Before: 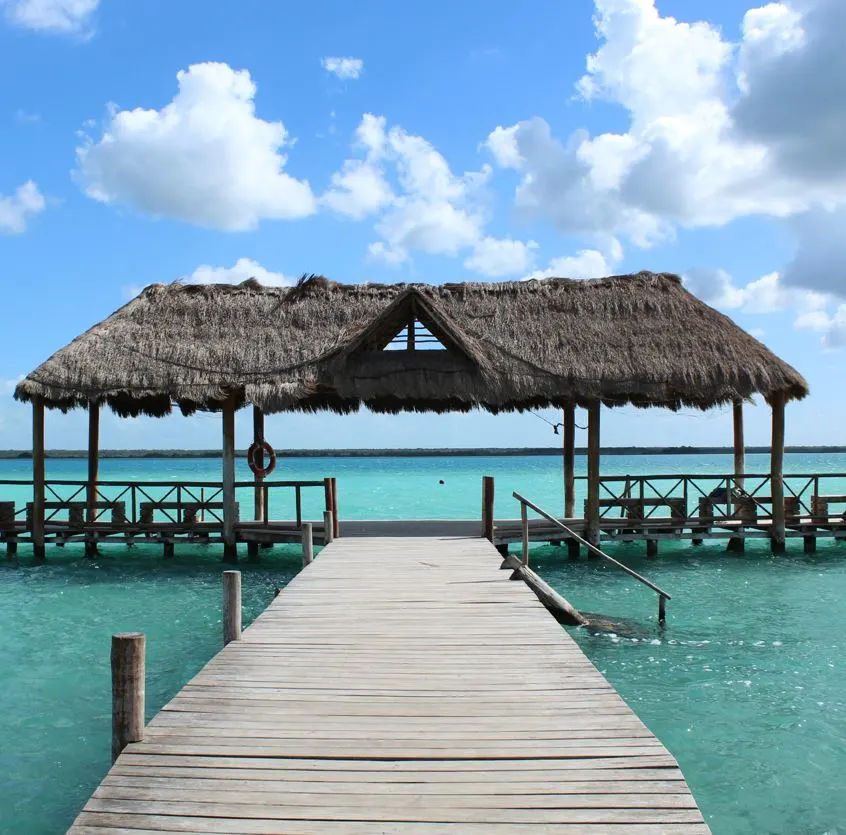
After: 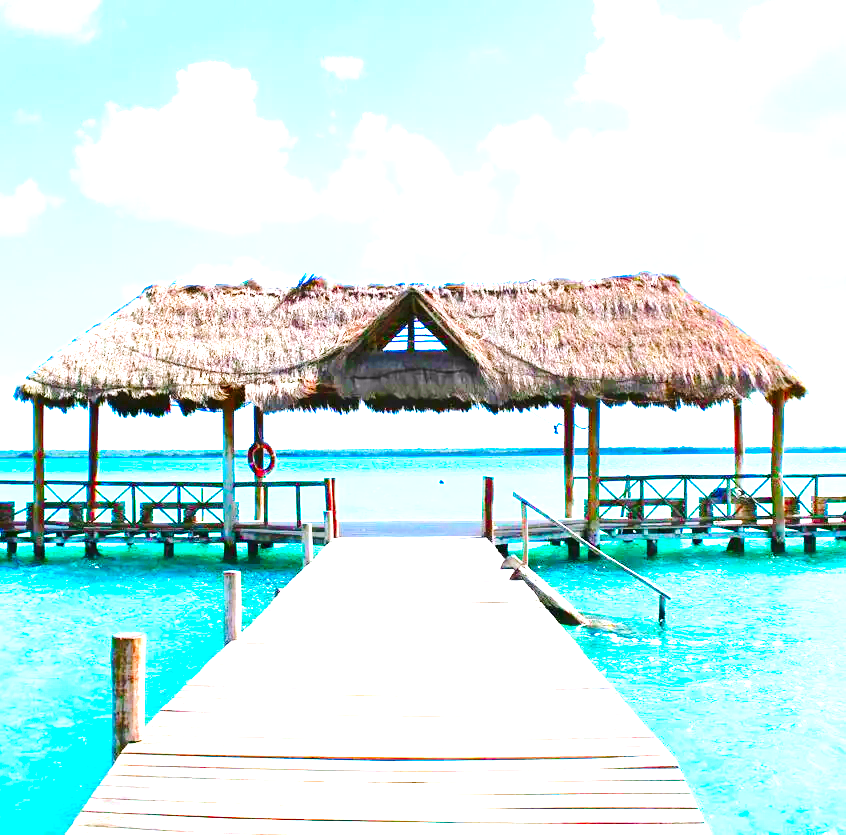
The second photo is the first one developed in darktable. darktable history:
tone curve: curves: ch0 [(0, 0) (0.541, 0.628) (0.906, 0.997)], color space Lab, linked channels, preserve colors none
exposure: black level correction 0, exposure 1.44 EV, compensate highlight preservation false
base curve: curves: ch0 [(0, 0) (0.028, 0.03) (0.121, 0.232) (0.46, 0.748) (0.859, 0.968) (1, 1)], preserve colors none
color correction: highlights a* 1.56, highlights b* -1.81, saturation 2.53
